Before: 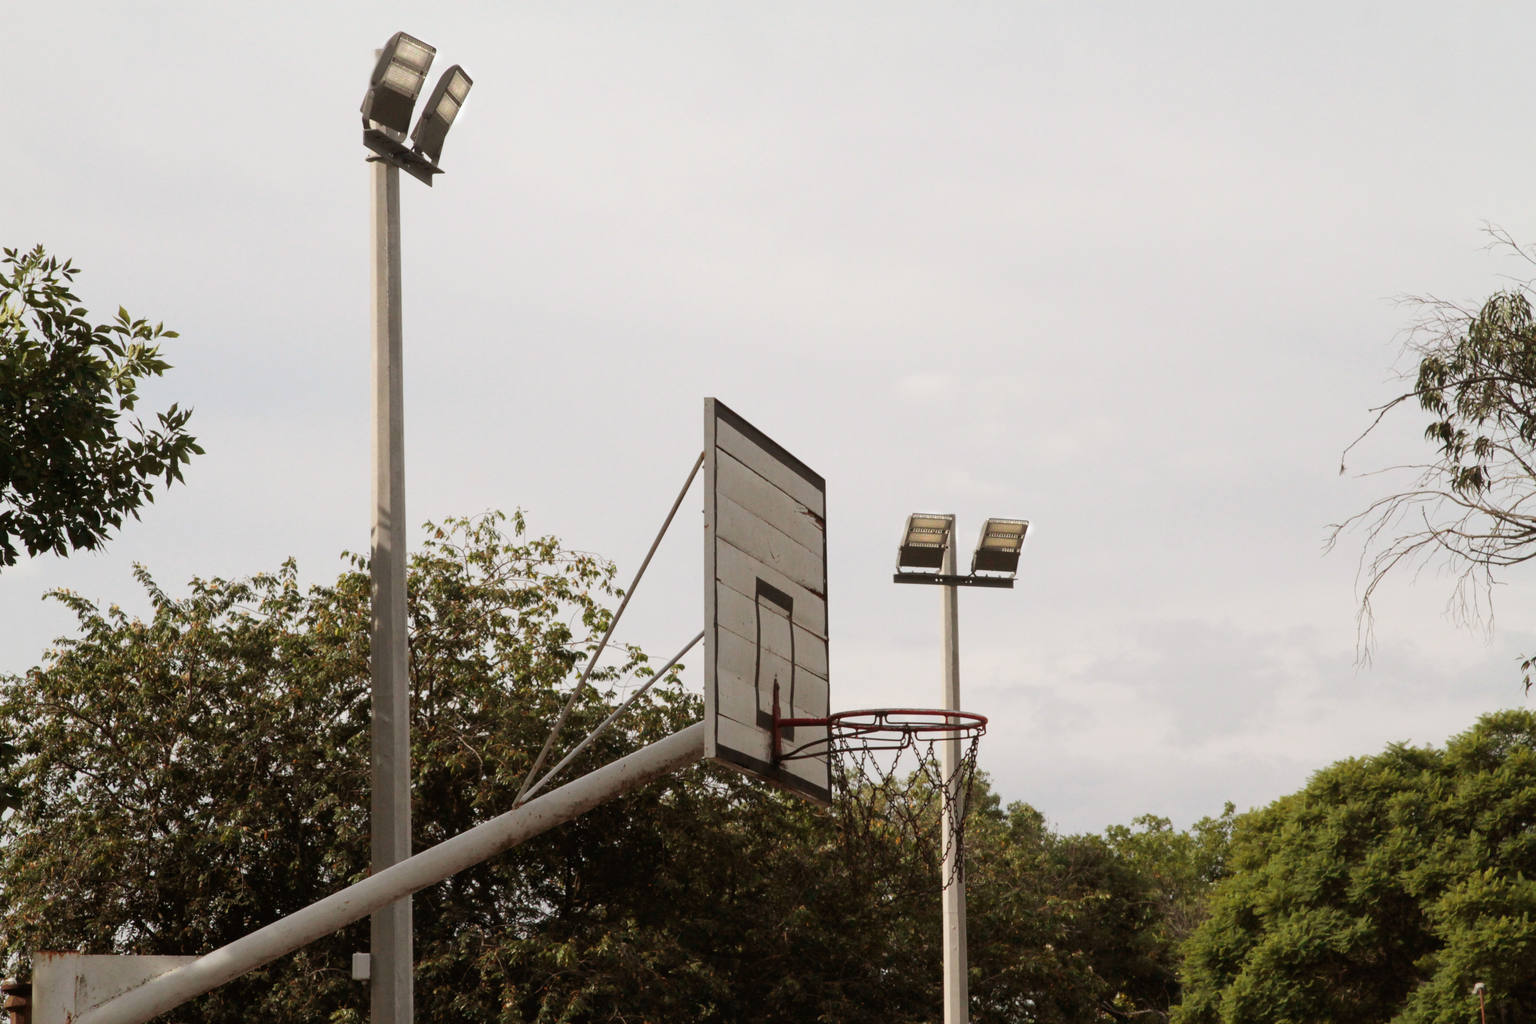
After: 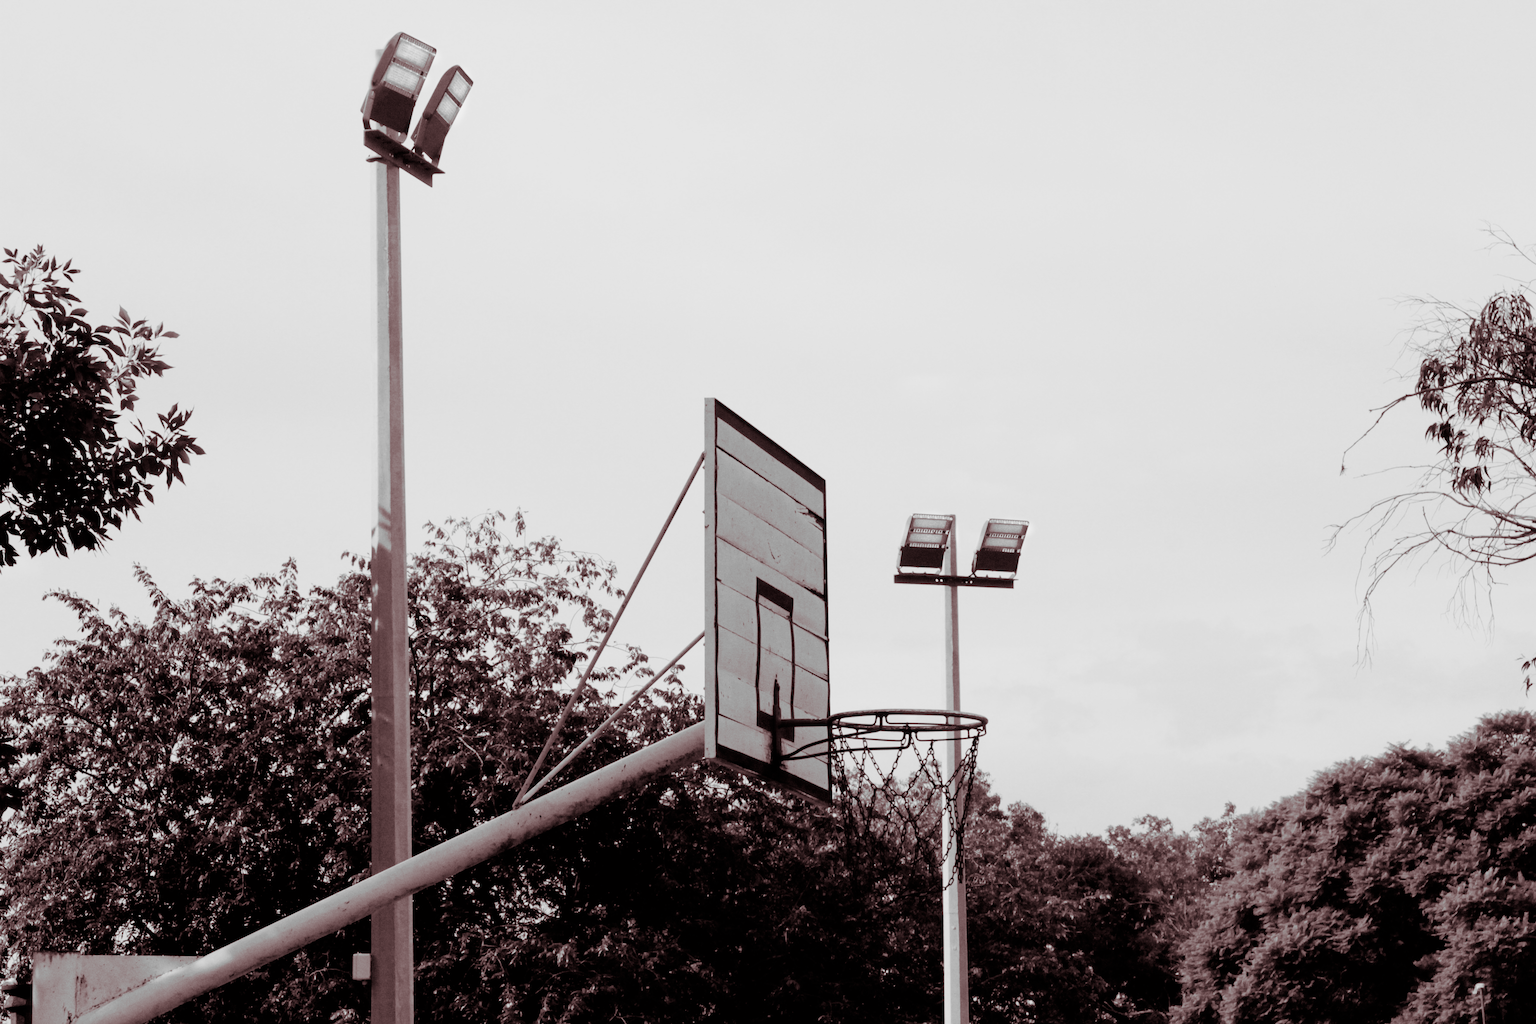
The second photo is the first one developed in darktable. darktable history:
exposure: exposure 0.493 EV, compensate highlight preservation false
filmic rgb: black relative exposure -5 EV, hardness 2.88, contrast 1.2, highlights saturation mix -30%
levels: levels [0, 0.498, 0.996]
split-toning: shadows › saturation 0.41, highlights › saturation 0, compress 33.55%
monochrome: on, module defaults
